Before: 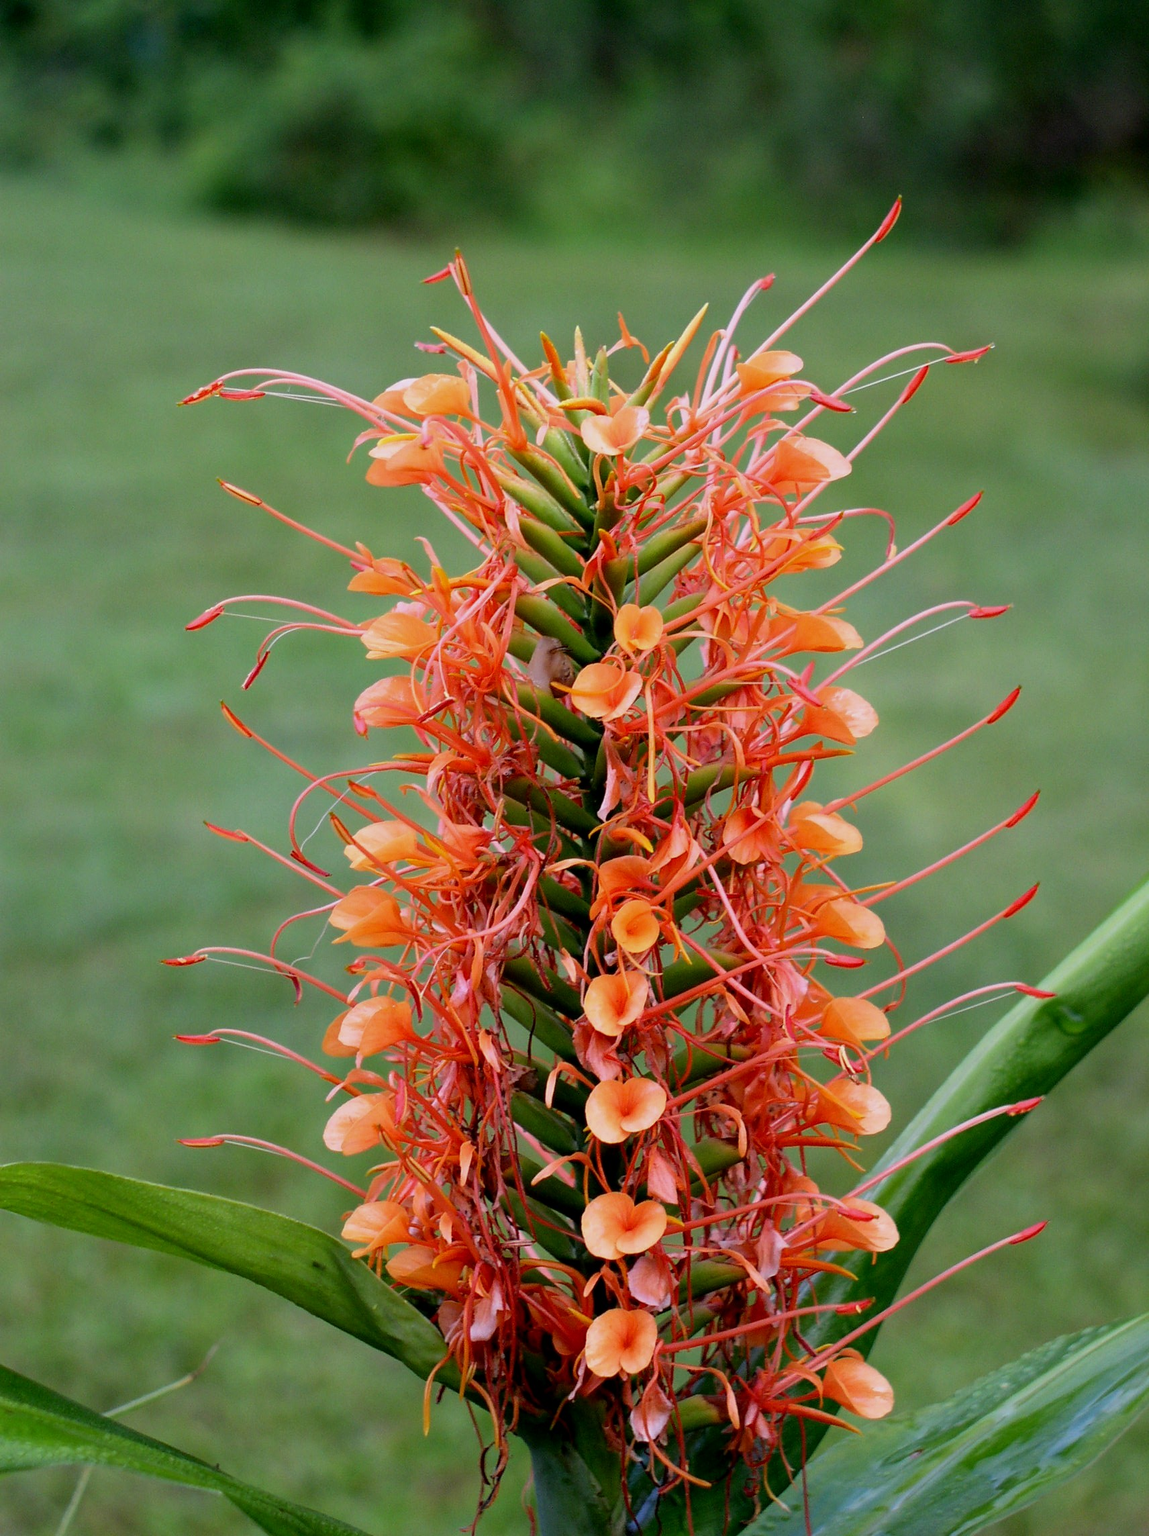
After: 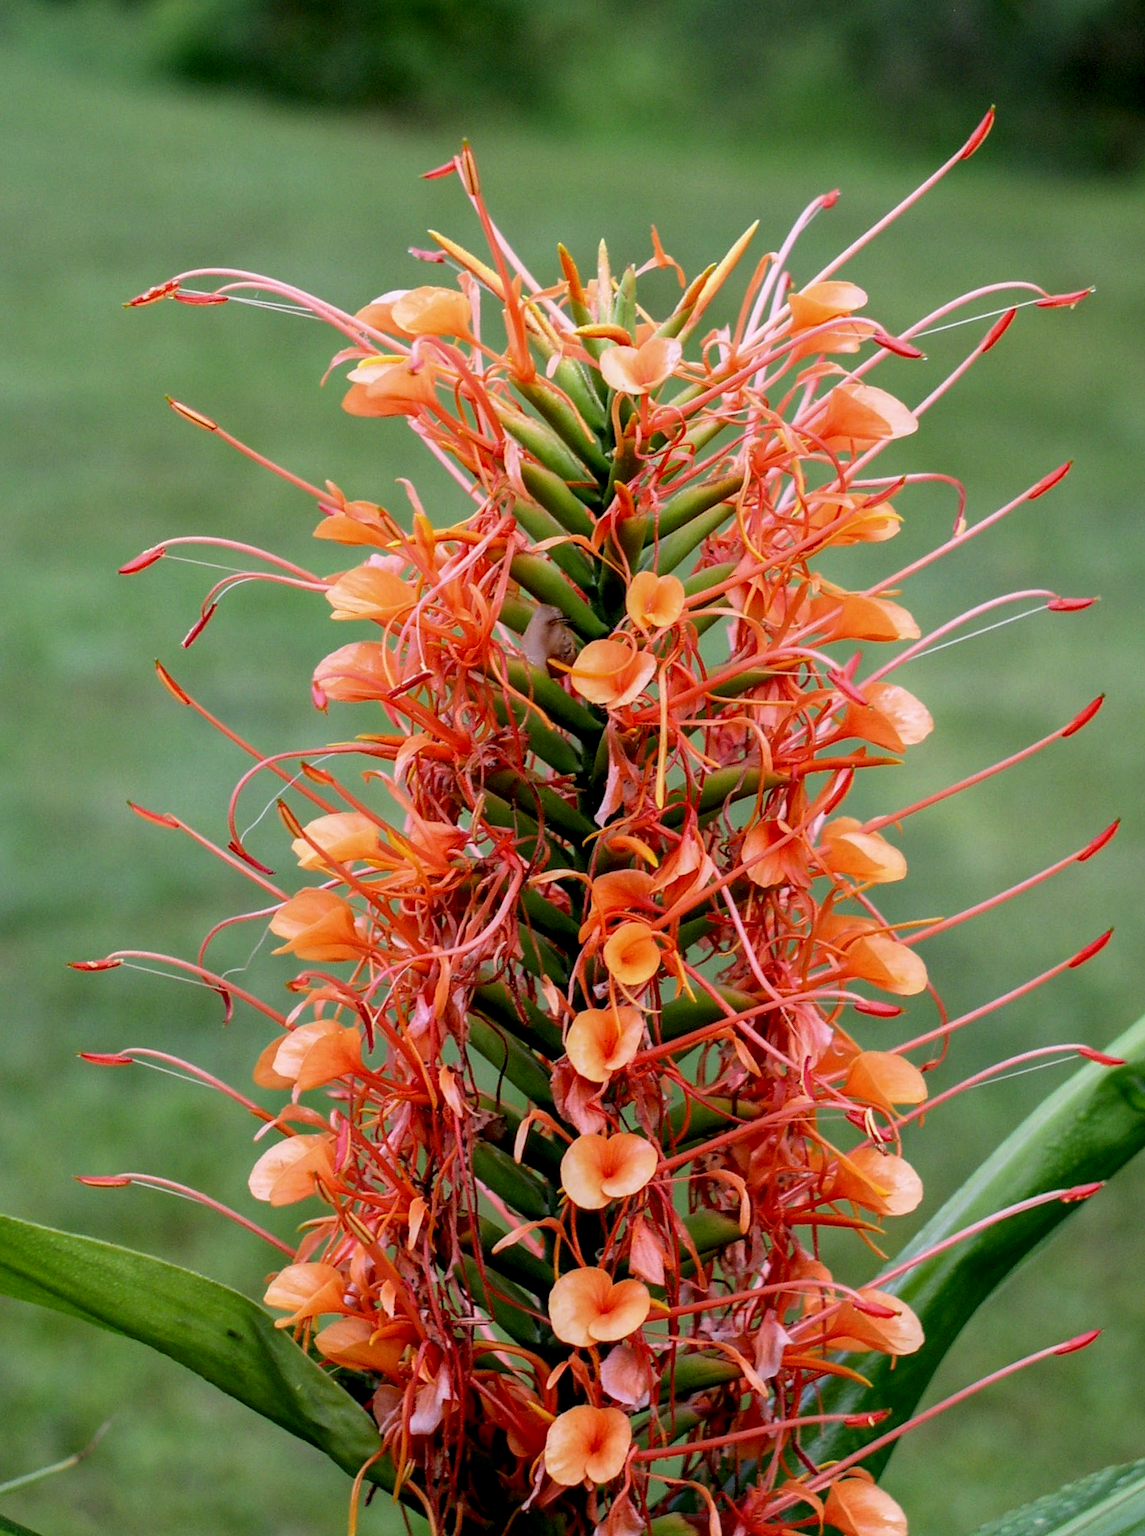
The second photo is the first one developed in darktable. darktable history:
local contrast: detail 130%
crop and rotate: angle -3.15°, left 5.181%, top 5.168%, right 4.665%, bottom 4.416%
